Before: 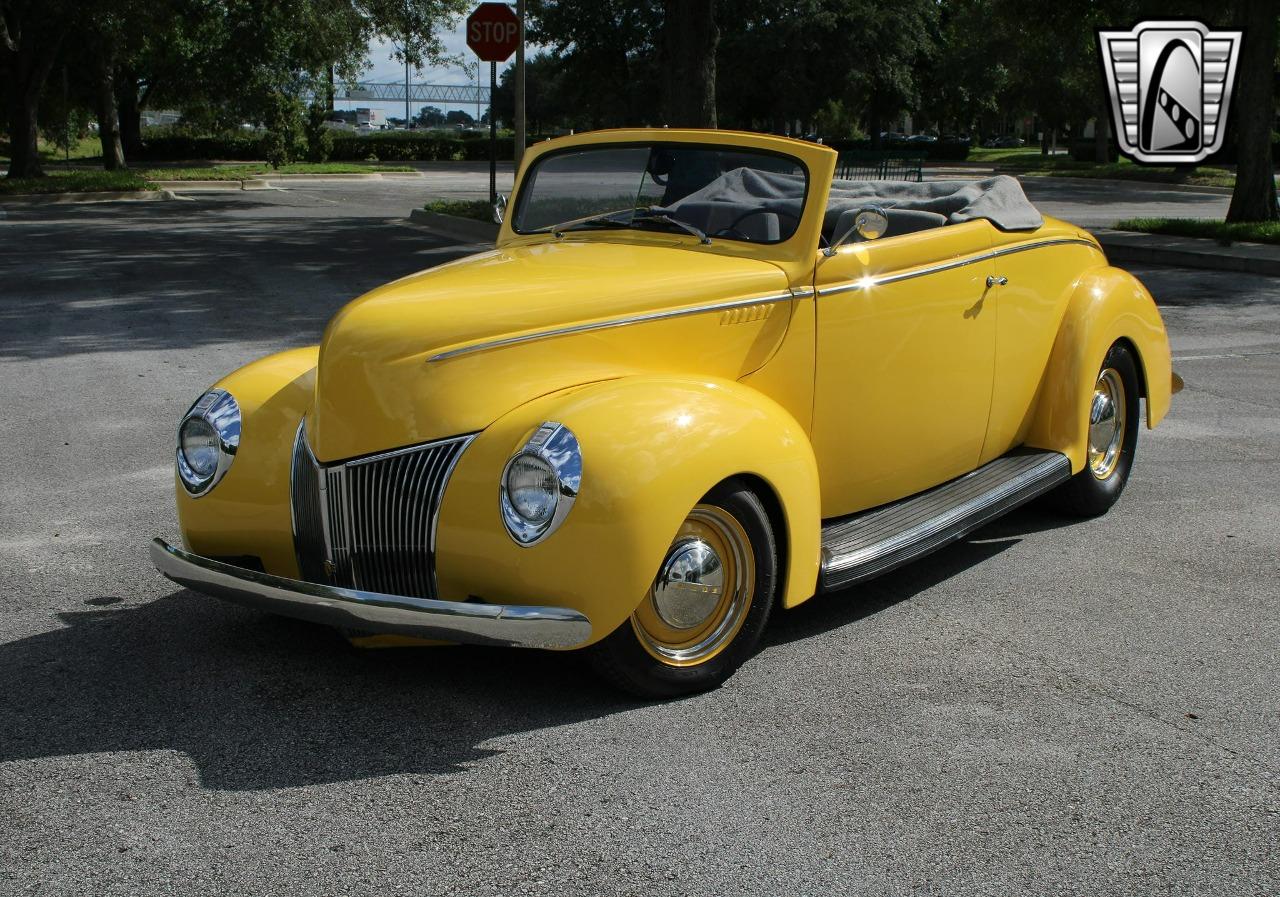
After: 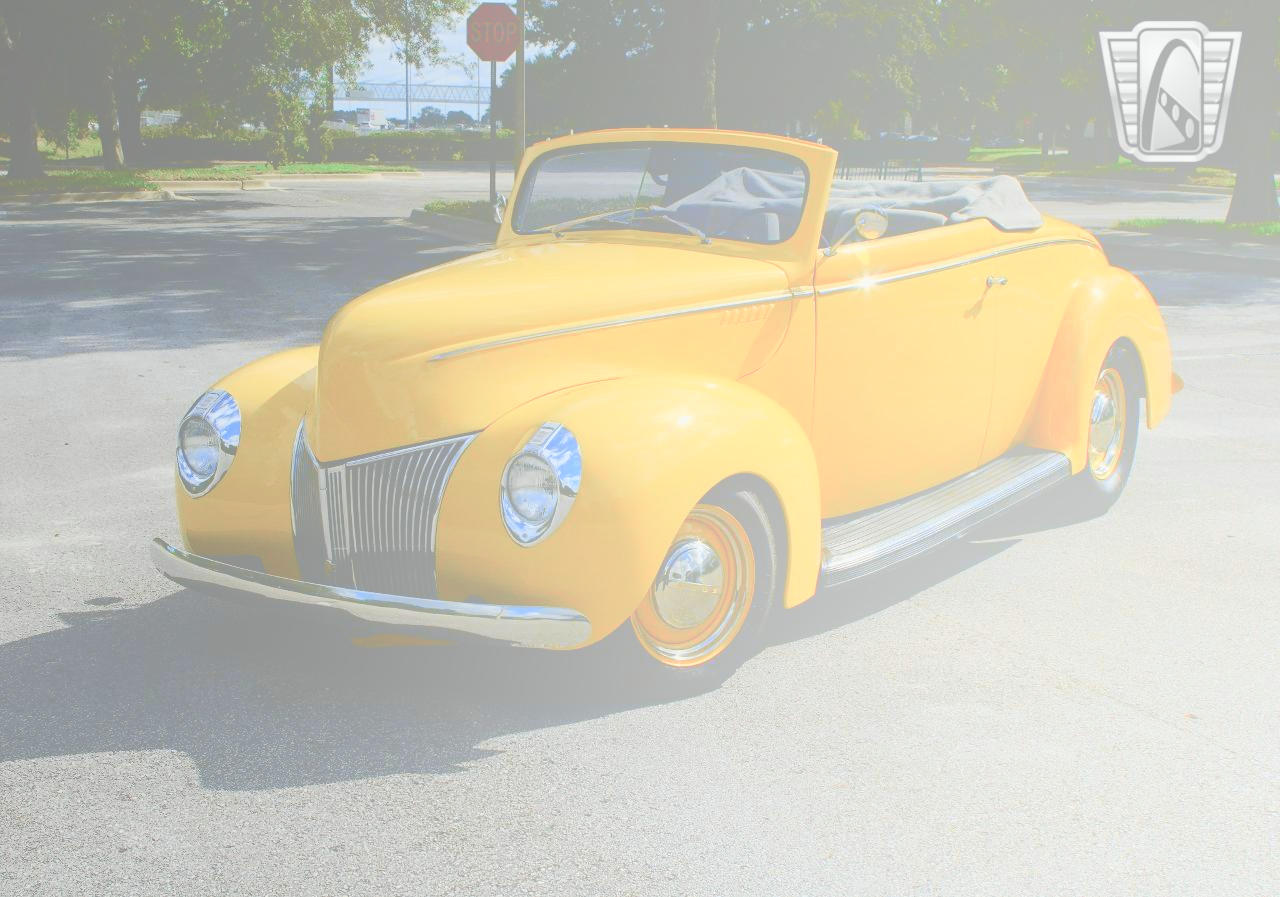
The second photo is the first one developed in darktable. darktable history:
bloom: size 85%, threshold 5%, strength 85%
tone curve: curves: ch0 [(0, 0.009) (0.105, 0.054) (0.195, 0.132) (0.289, 0.278) (0.384, 0.391) (0.513, 0.53) (0.66, 0.667) (0.895, 0.863) (1, 0.919)]; ch1 [(0, 0) (0.161, 0.092) (0.35, 0.33) (0.403, 0.395) (0.456, 0.469) (0.502, 0.499) (0.519, 0.514) (0.576, 0.584) (0.642, 0.658) (0.701, 0.742) (1, 0.942)]; ch2 [(0, 0) (0.371, 0.362) (0.437, 0.437) (0.501, 0.5) (0.53, 0.528) (0.569, 0.564) (0.619, 0.58) (0.883, 0.752) (1, 0.929)], color space Lab, independent channels, preserve colors none
color balance rgb: perceptual saturation grading › global saturation 20%, perceptual saturation grading › highlights -25%, perceptual saturation grading › shadows 25%
